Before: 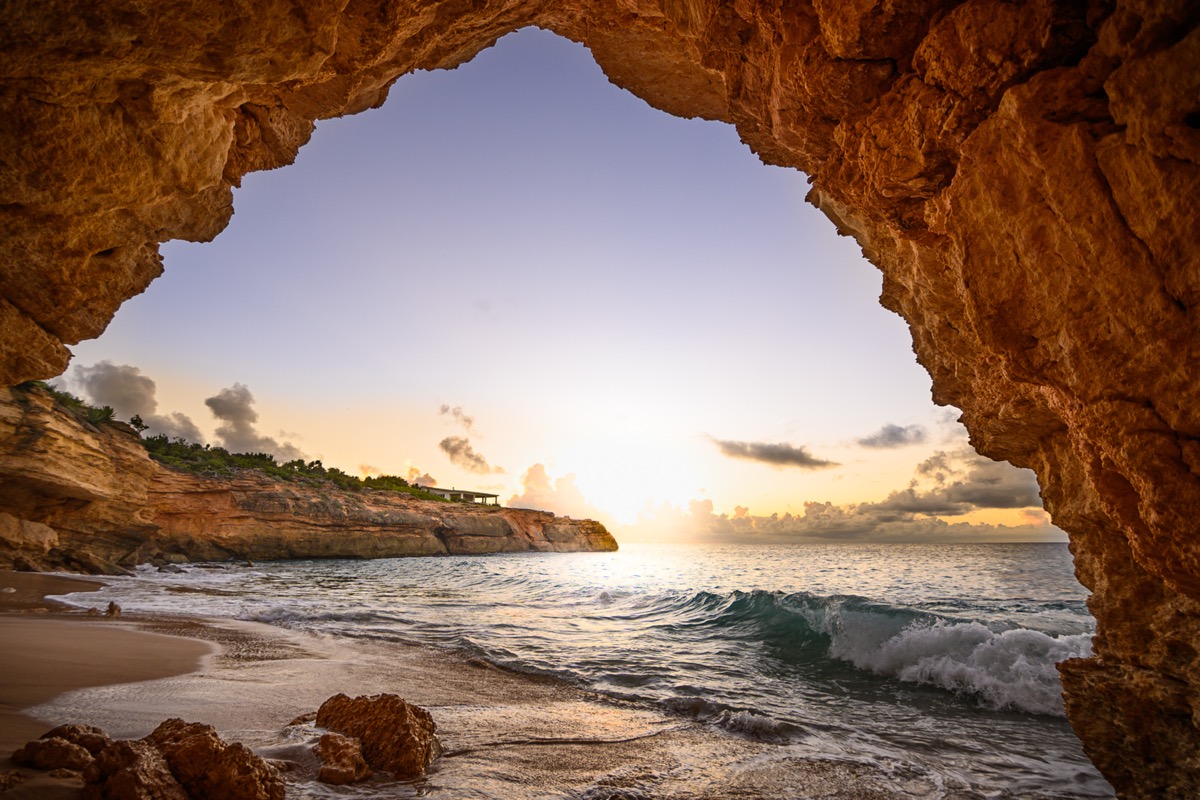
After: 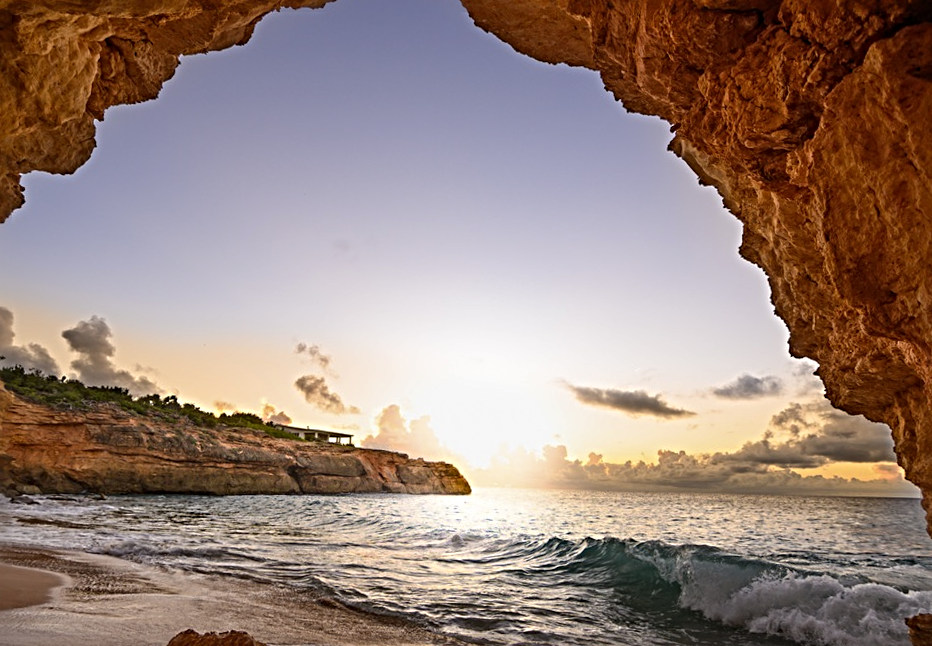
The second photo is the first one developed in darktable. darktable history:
crop: left 11.225%, top 5.381%, right 9.565%, bottom 10.314%
rotate and perspective: rotation 1.57°, crop left 0.018, crop right 0.982, crop top 0.039, crop bottom 0.961
sharpen: radius 4.883
base curve: curves: ch0 [(0, 0) (0.74, 0.67) (1, 1)]
